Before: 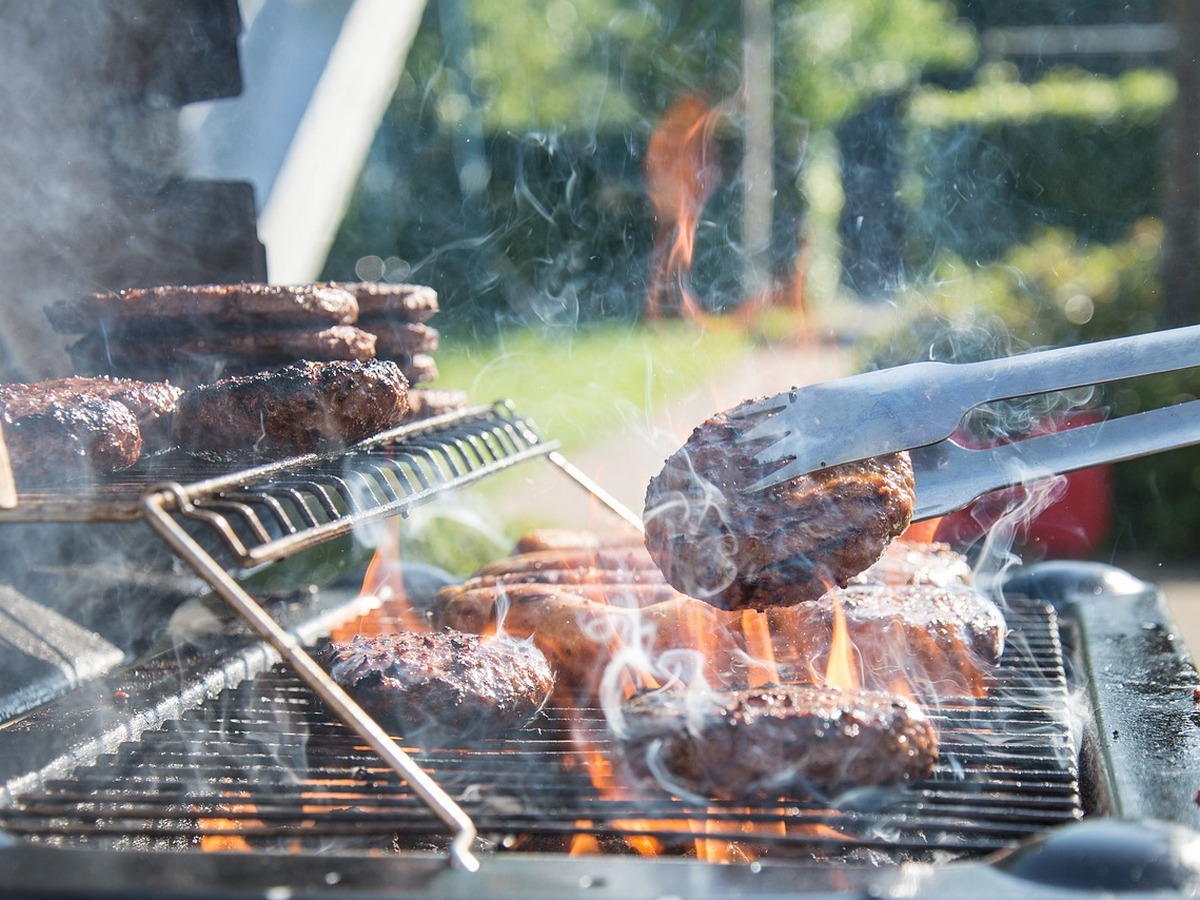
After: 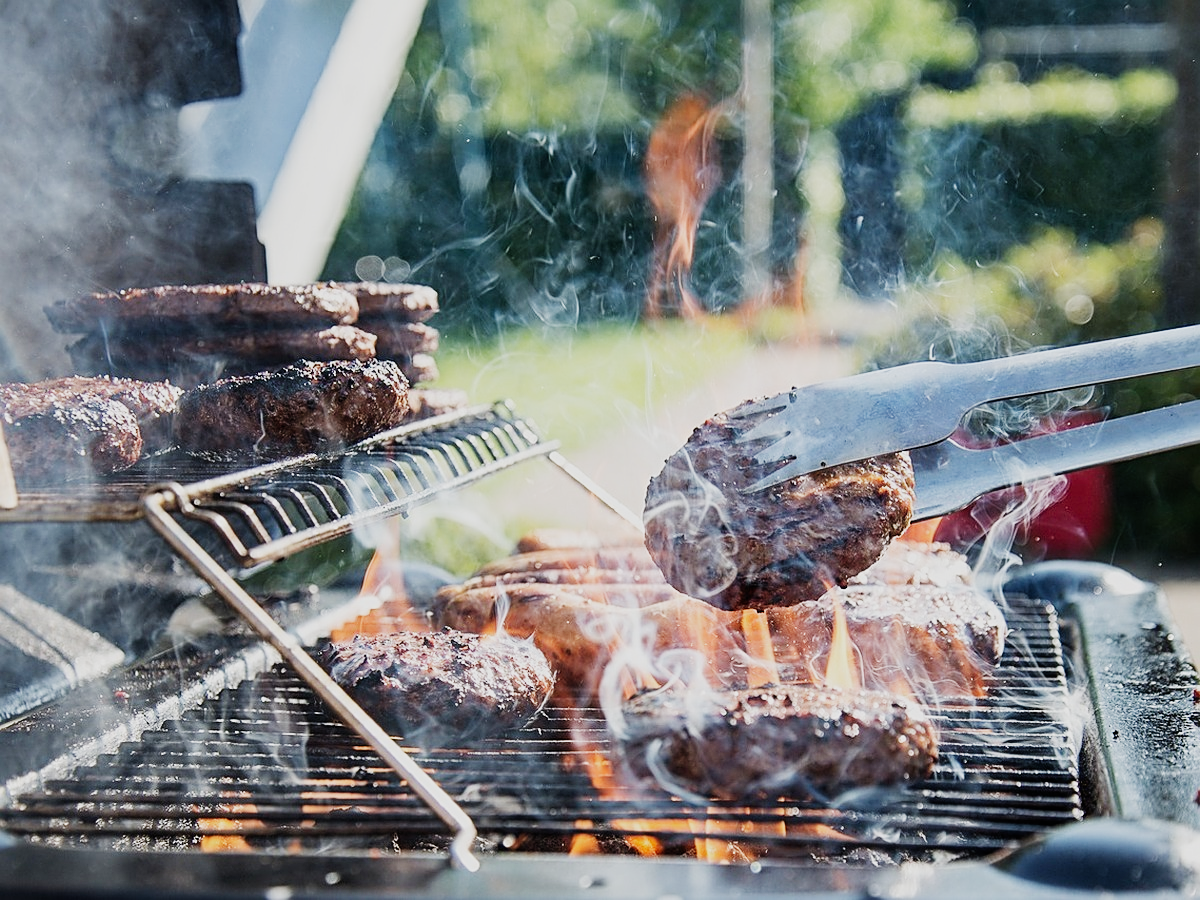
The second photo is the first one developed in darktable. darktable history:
sharpen: on, module defaults
sigmoid: contrast 1.7, skew -0.2, preserve hue 0%, red attenuation 0.1, red rotation 0.035, green attenuation 0.1, green rotation -0.017, blue attenuation 0.15, blue rotation -0.052, base primaries Rec2020
